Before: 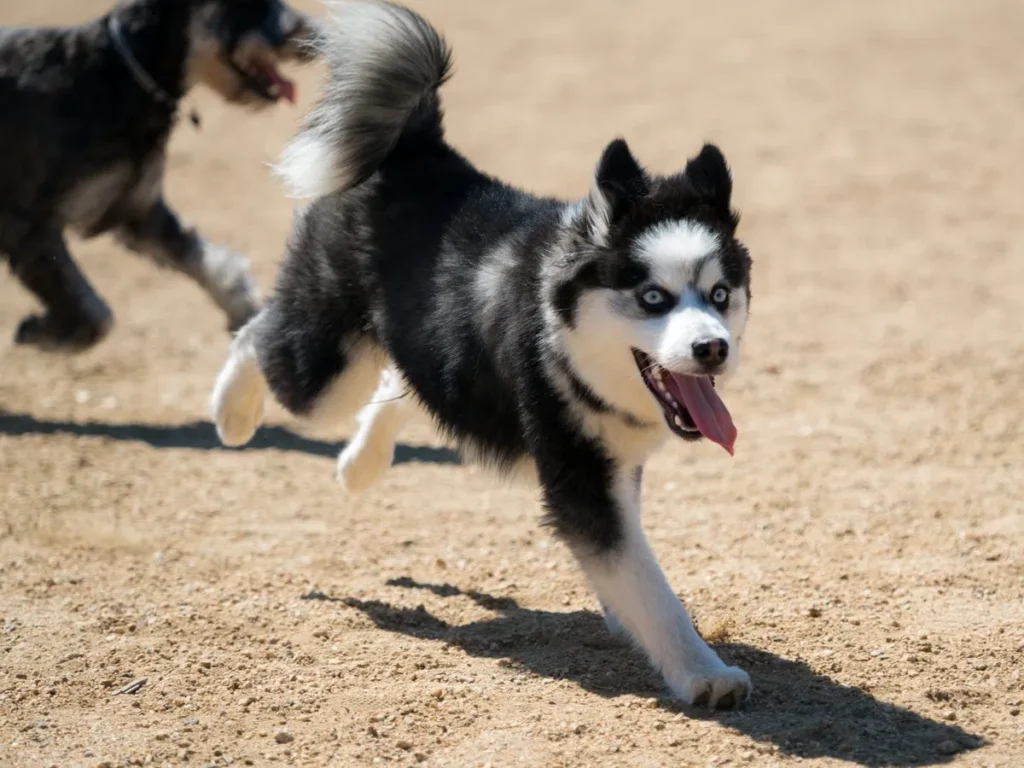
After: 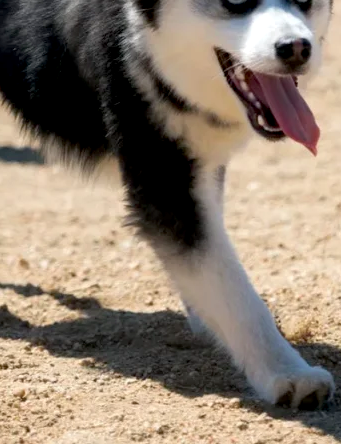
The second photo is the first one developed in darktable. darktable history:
crop: left 40.789%, top 39.067%, right 25.906%, bottom 2.992%
exposure: black level correction 0.008, exposure 0.1 EV, compensate highlight preservation false
